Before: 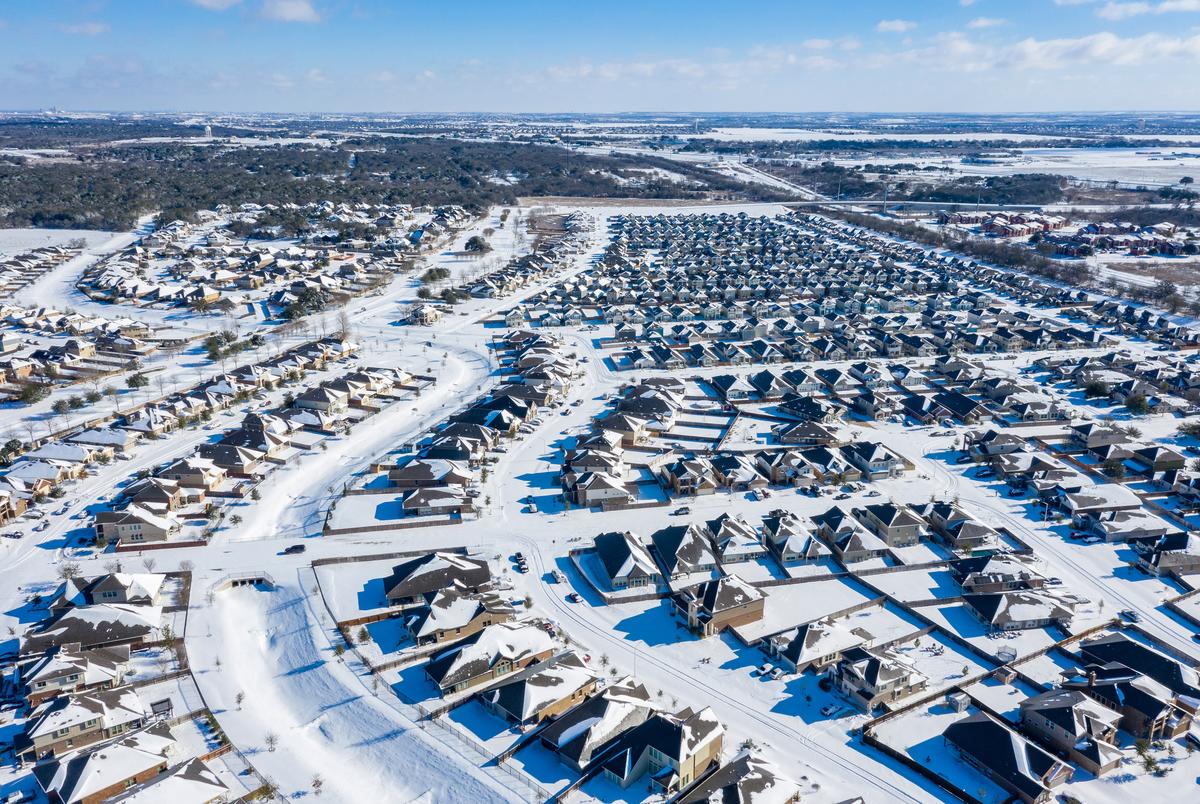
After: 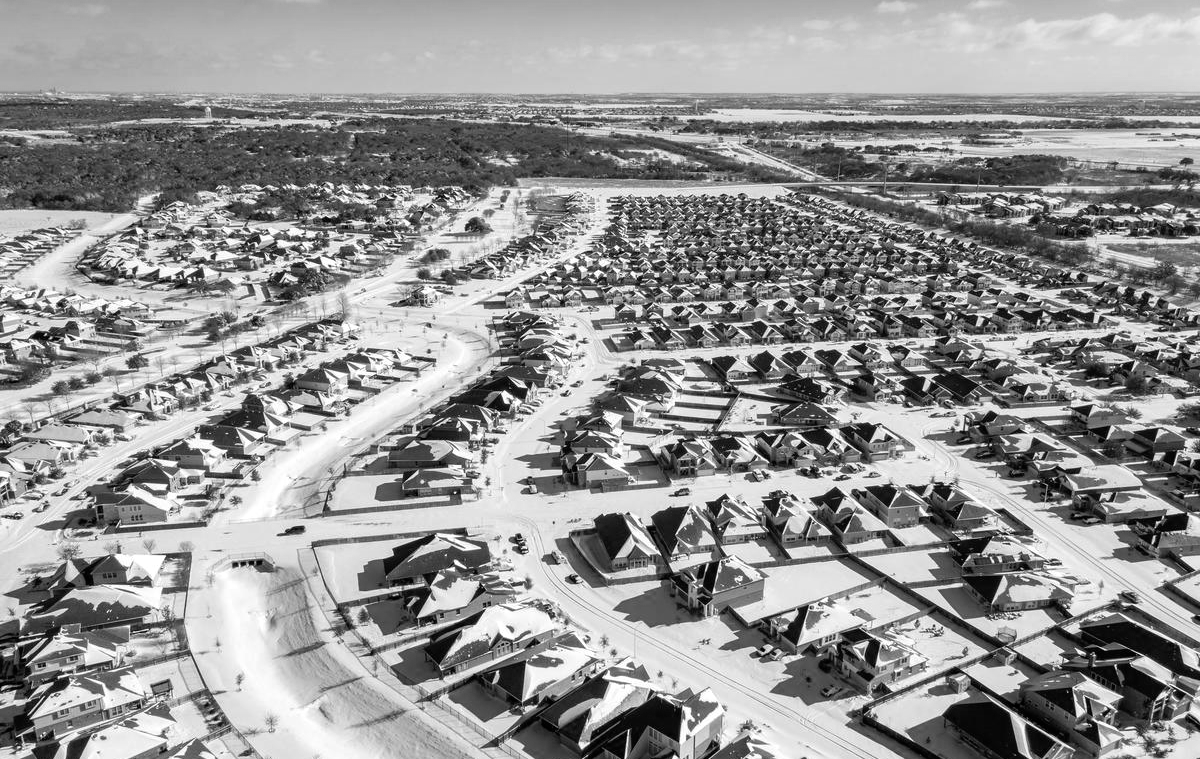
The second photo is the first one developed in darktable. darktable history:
color balance rgb: perceptual saturation grading › global saturation 100%
color balance: mode lift, gamma, gain (sRGB), lift [0.997, 0.979, 1.021, 1.011], gamma [1, 1.084, 0.916, 0.998], gain [1, 0.87, 1.13, 1.101], contrast 4.55%, contrast fulcrum 38.24%, output saturation 104.09%
monochrome: a -35.87, b 49.73, size 1.7
crop and rotate: top 2.479%, bottom 3.018%
